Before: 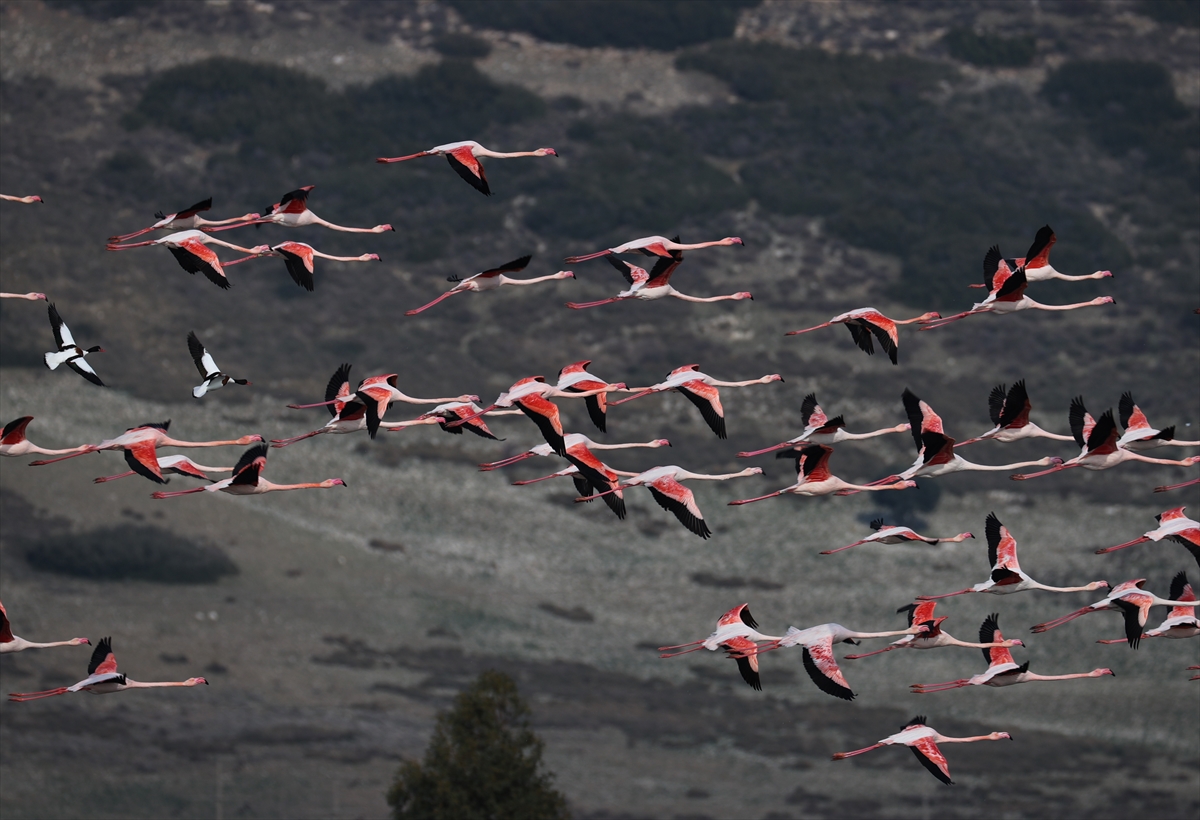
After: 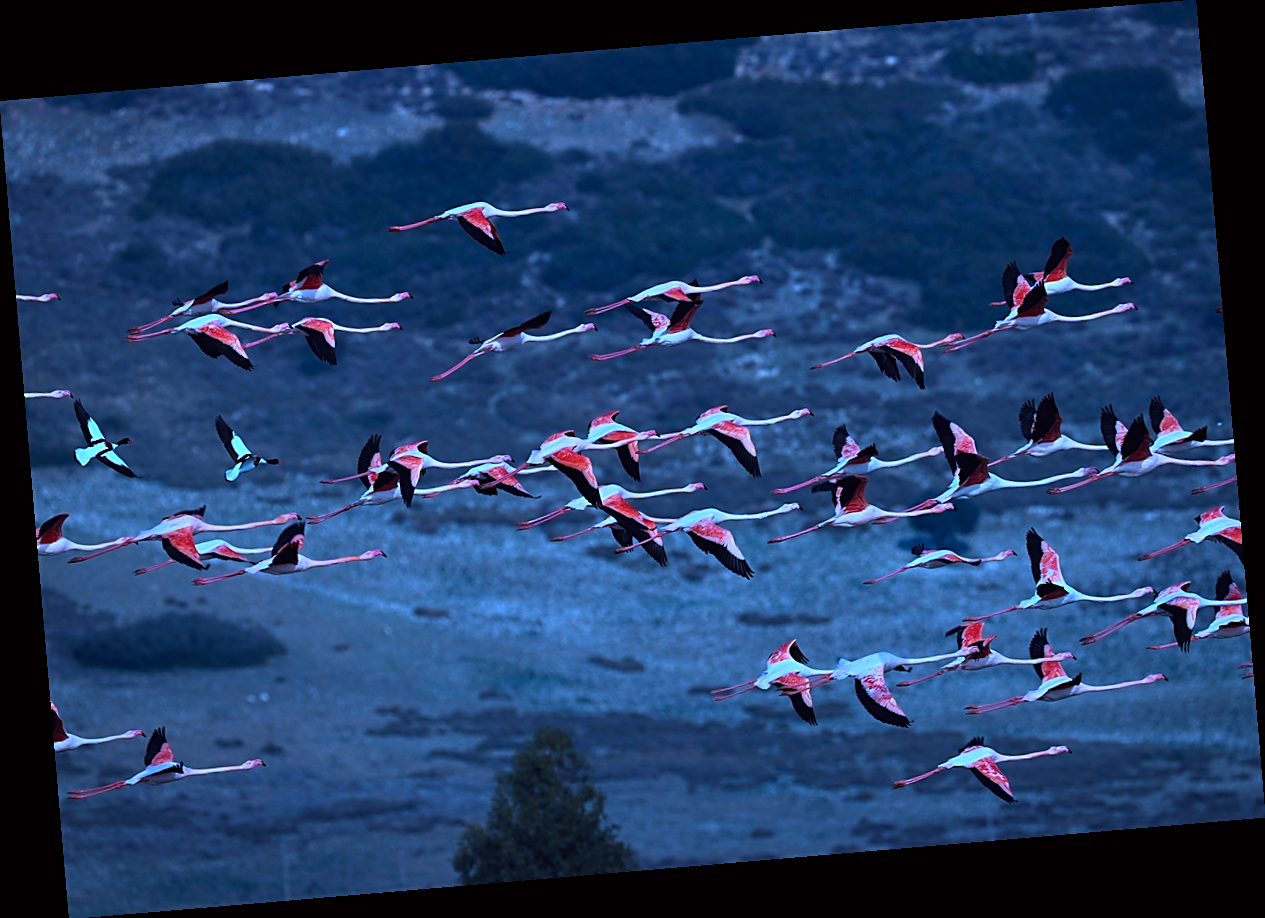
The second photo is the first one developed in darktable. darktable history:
color balance: lift [1, 1.001, 0.999, 1.001], gamma [1, 1.004, 1.007, 0.993], gain [1, 0.991, 0.987, 1.013], contrast 7.5%, contrast fulcrum 10%, output saturation 115%
color calibration: illuminant as shot in camera, x 0.442, y 0.413, temperature 2903.13 K
rotate and perspective: rotation -4.86°, automatic cropping off
sharpen: on, module defaults
white balance: red 1.004, blue 1.024
